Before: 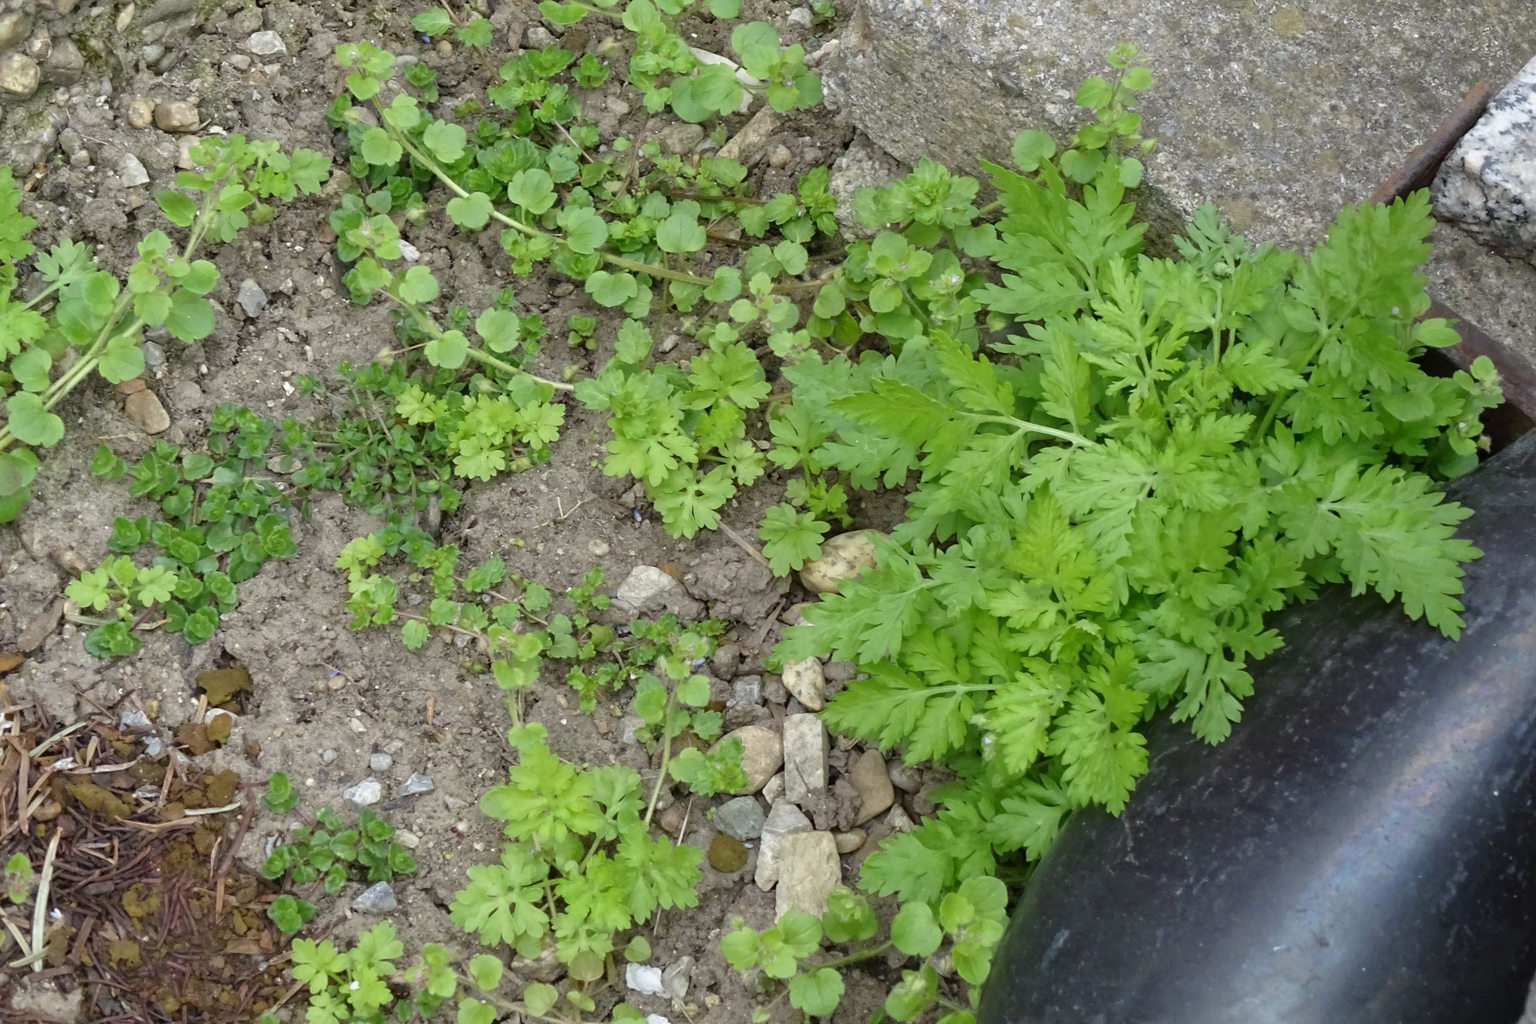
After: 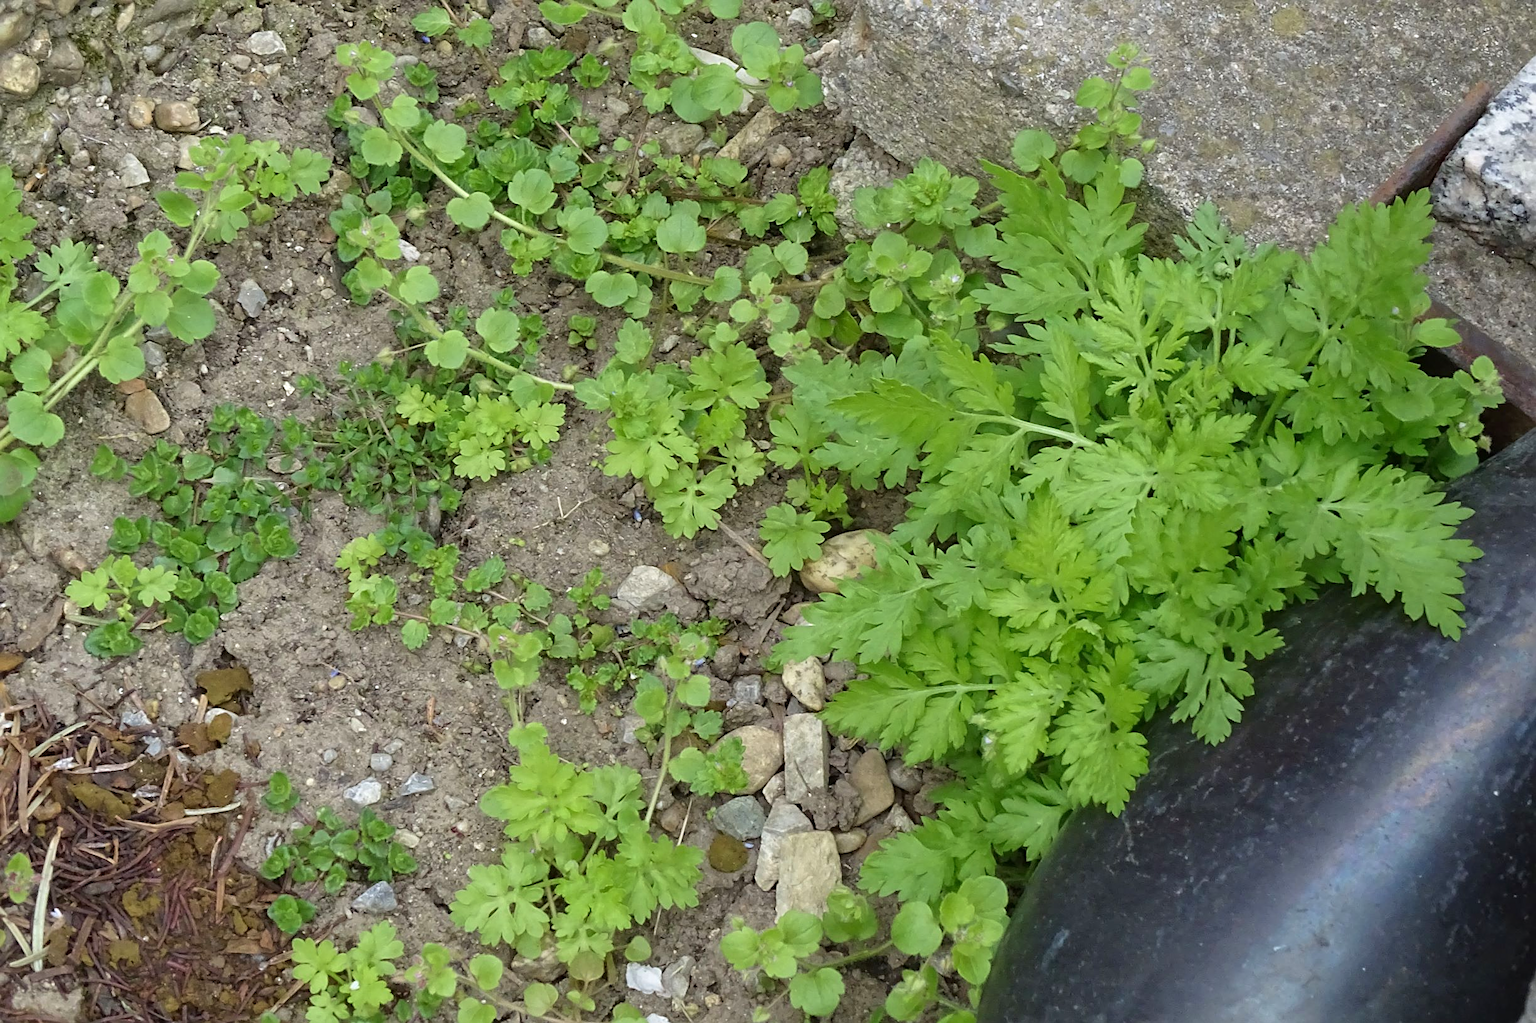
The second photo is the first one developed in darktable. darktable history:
sharpen: on, module defaults
velvia: strength 15%
